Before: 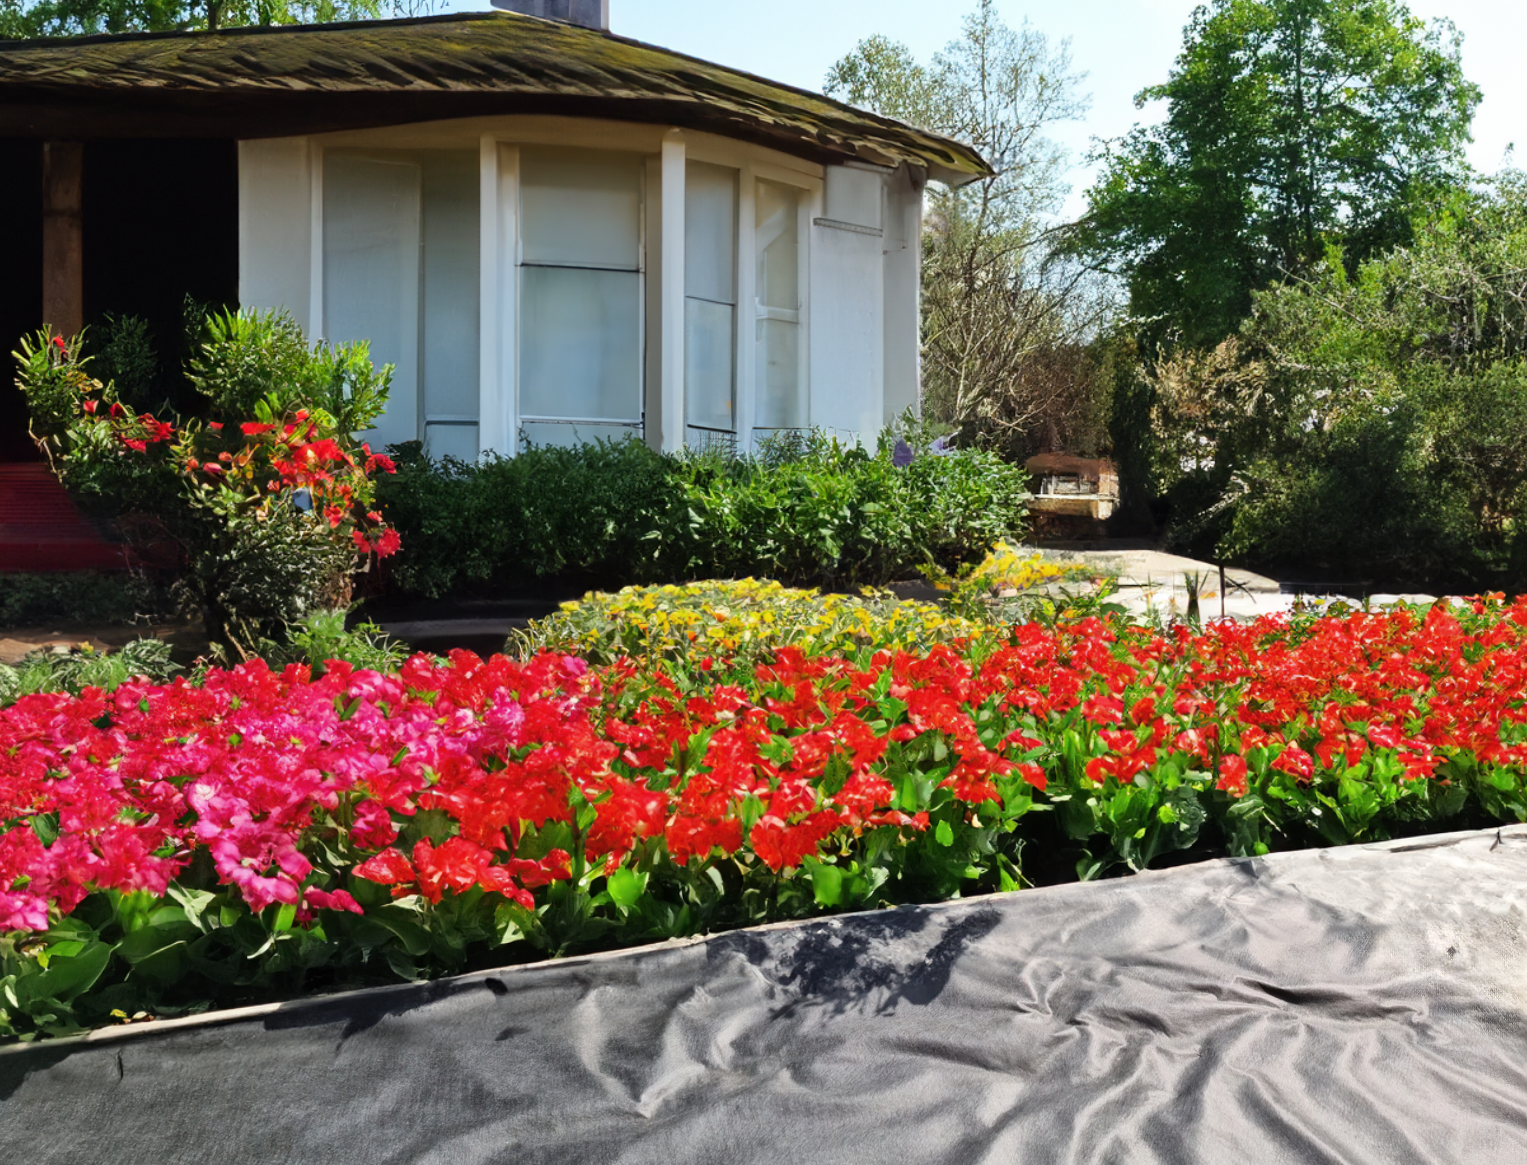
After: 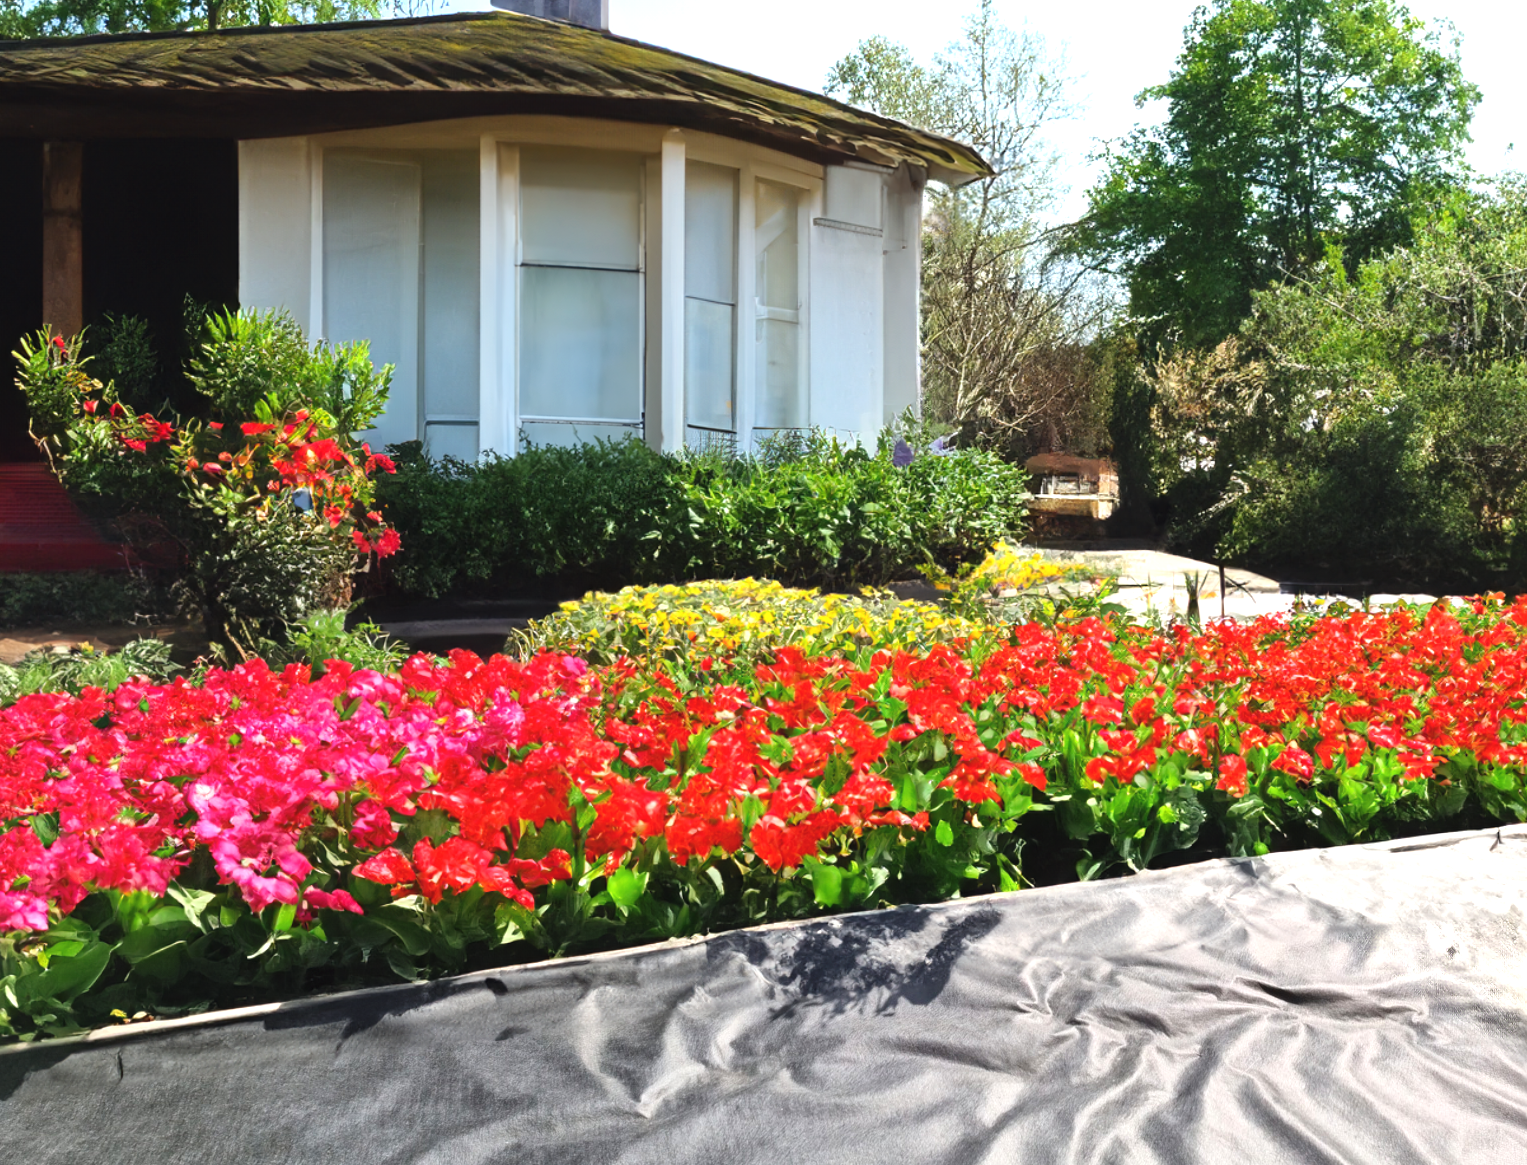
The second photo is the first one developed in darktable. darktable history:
white balance: emerald 1
contrast equalizer: y [[0.5, 0.5, 0.478, 0.5, 0.5, 0.5], [0.5 ×6], [0.5 ×6], [0 ×6], [0 ×6]]
exposure: black level correction -0.002, exposure 0.54 EV, compensate highlight preservation false
